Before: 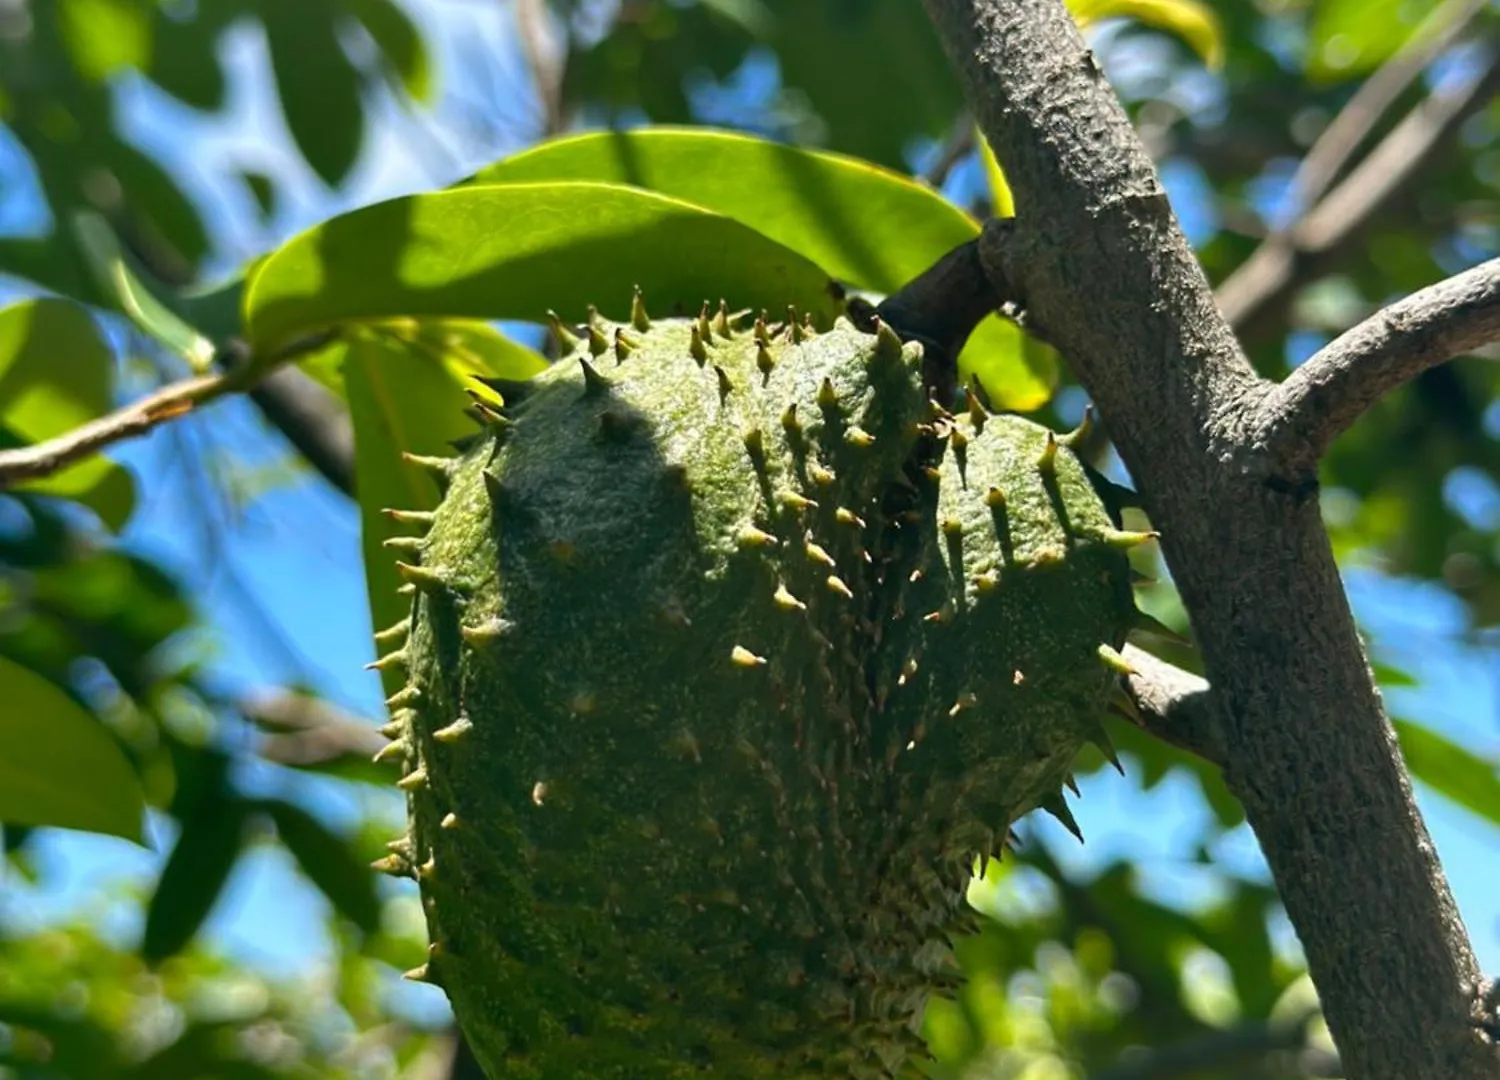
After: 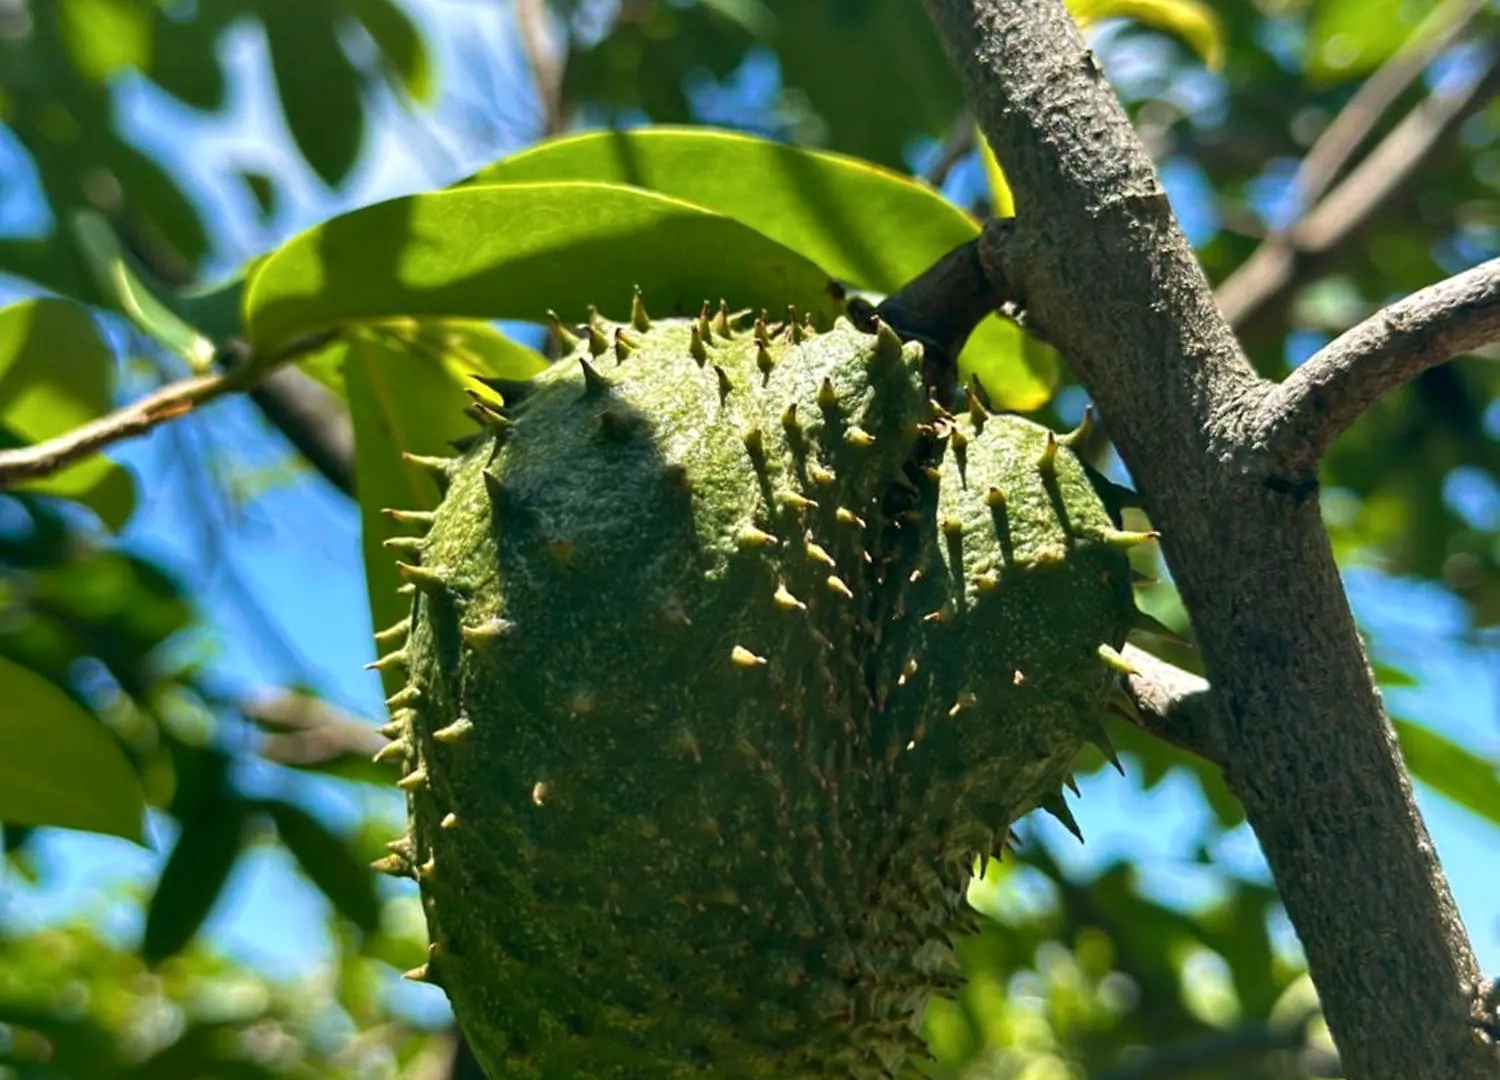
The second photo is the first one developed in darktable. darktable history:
local contrast: highlights 103%, shadows 102%, detail 119%, midtone range 0.2
velvia: on, module defaults
